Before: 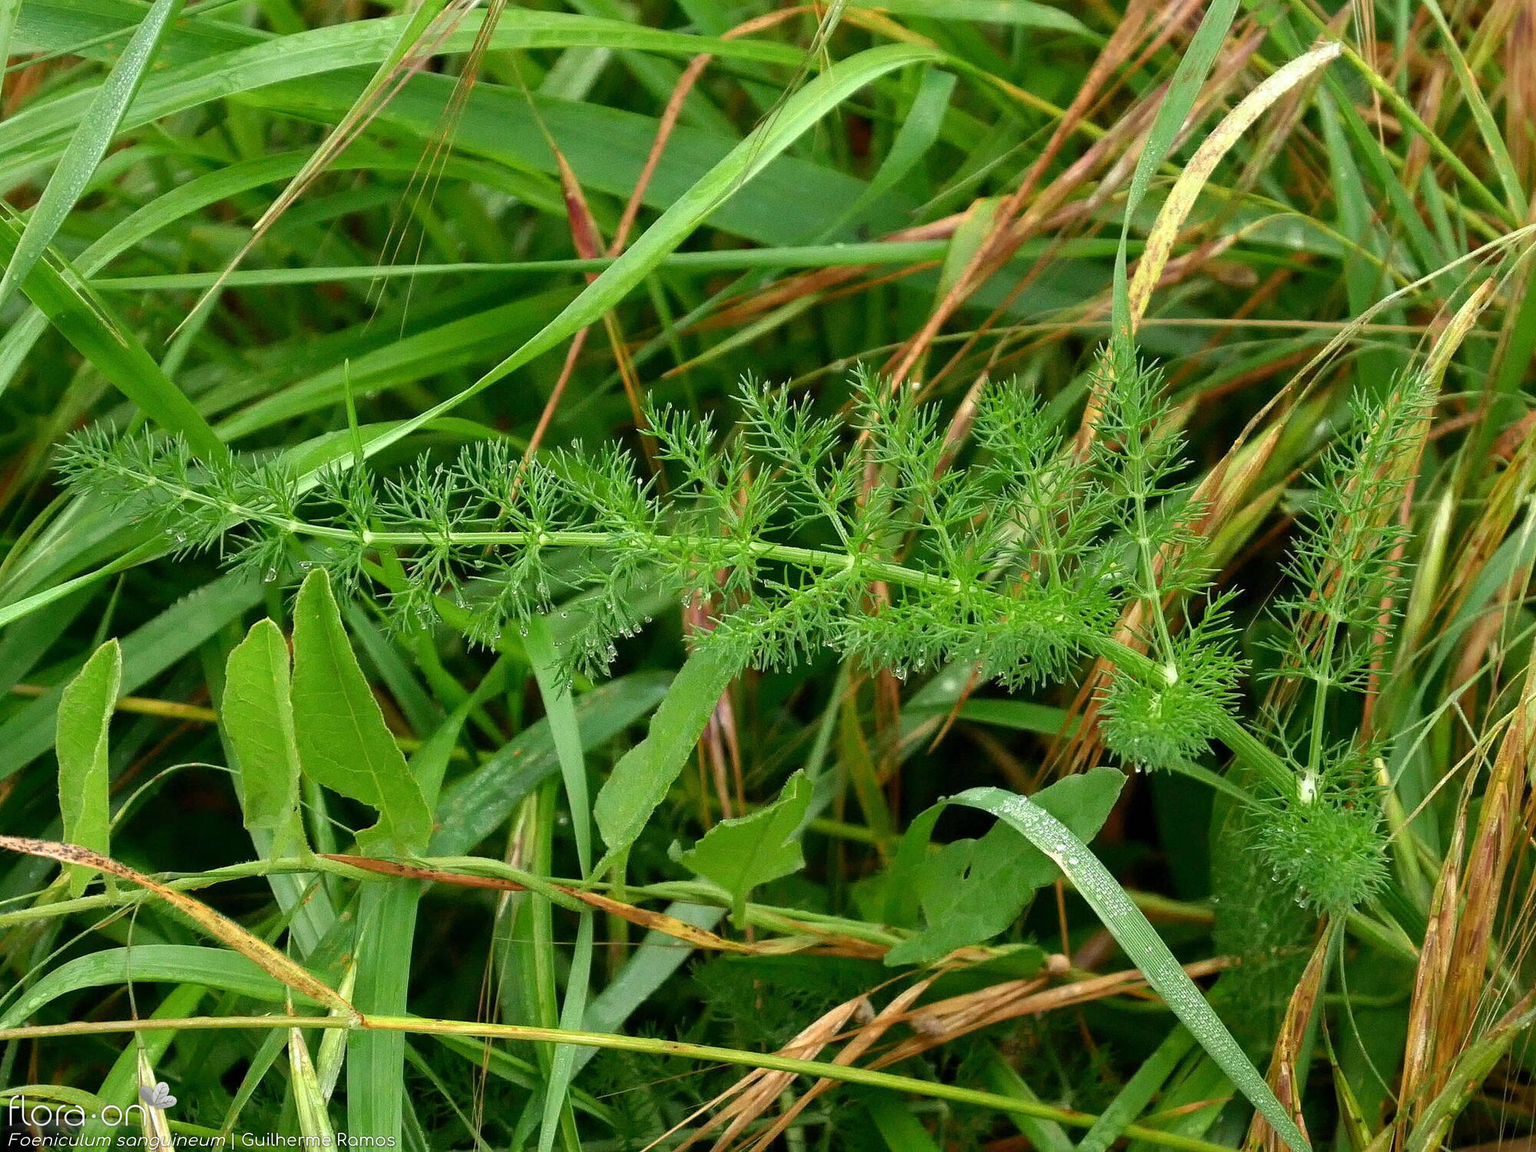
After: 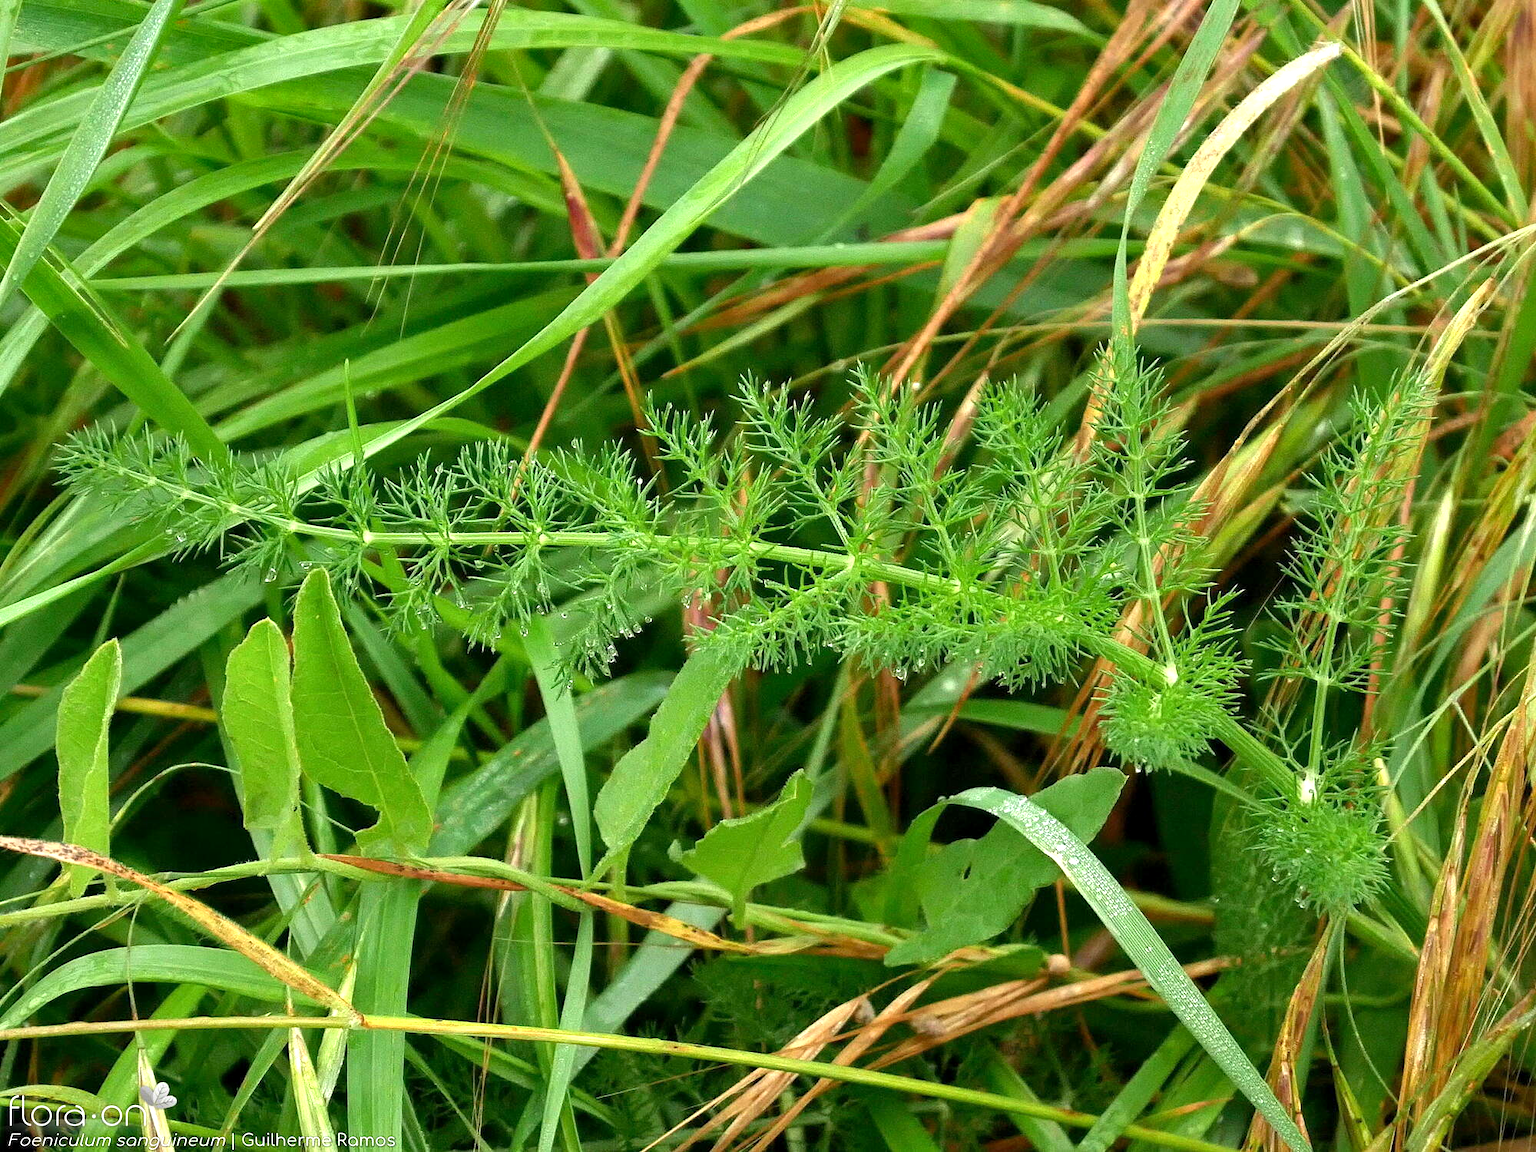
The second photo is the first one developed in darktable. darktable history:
exposure: black level correction 0.001, exposure 0.5 EV, compensate exposure bias true, compensate highlight preservation false
shadows and highlights: shadows 5, soften with gaussian
